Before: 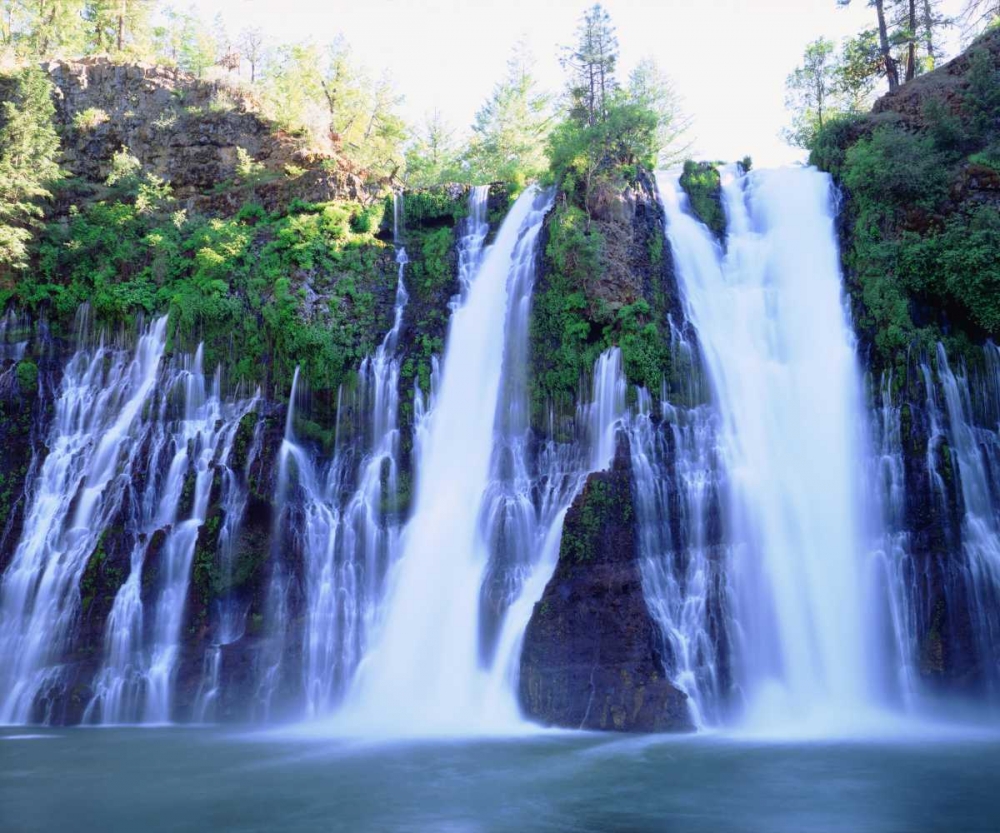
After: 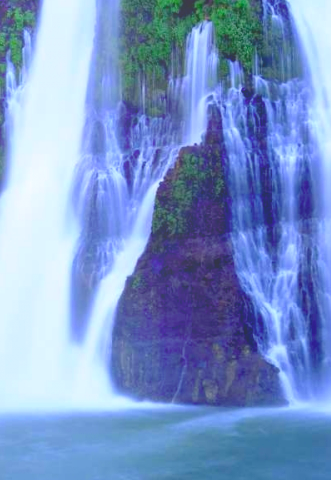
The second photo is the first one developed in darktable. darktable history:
bloom: size 38%, threshold 95%, strength 30%
crop: left 40.878%, top 39.176%, right 25.993%, bottom 3.081%
color balance rgb: linear chroma grading › shadows 16%, perceptual saturation grading › global saturation 8%, perceptual saturation grading › shadows 4%, perceptual brilliance grading › global brilliance 2%, perceptual brilliance grading › highlights 8%, perceptual brilliance grading › shadows -4%, global vibrance 16%, saturation formula JzAzBz (2021)
